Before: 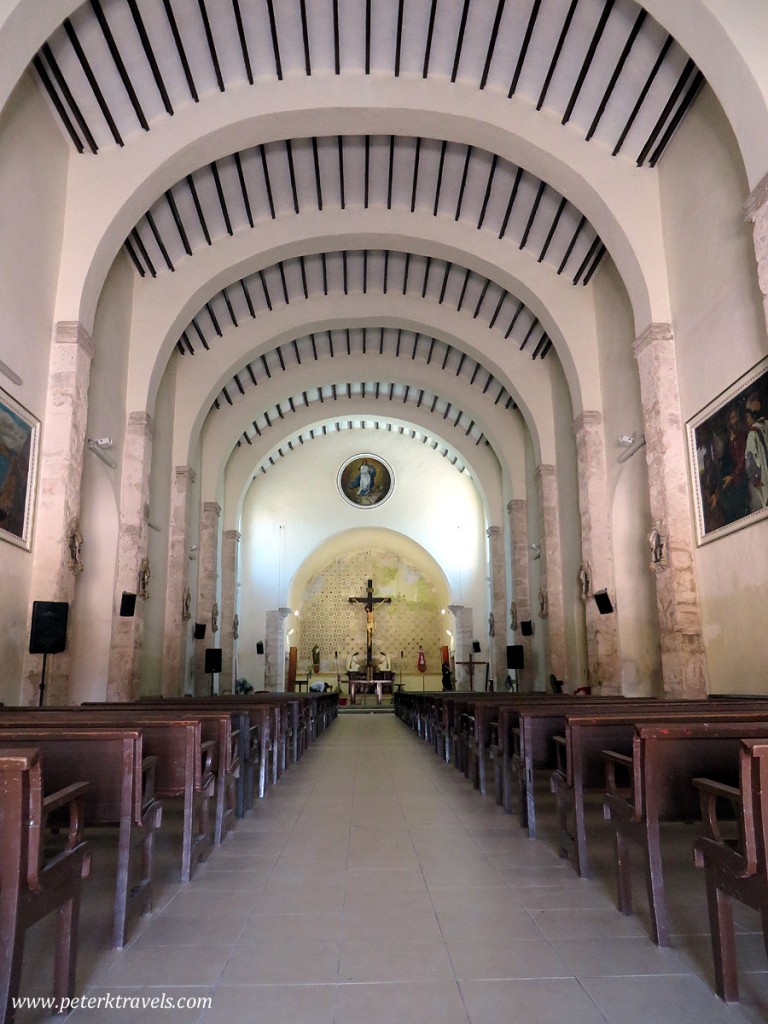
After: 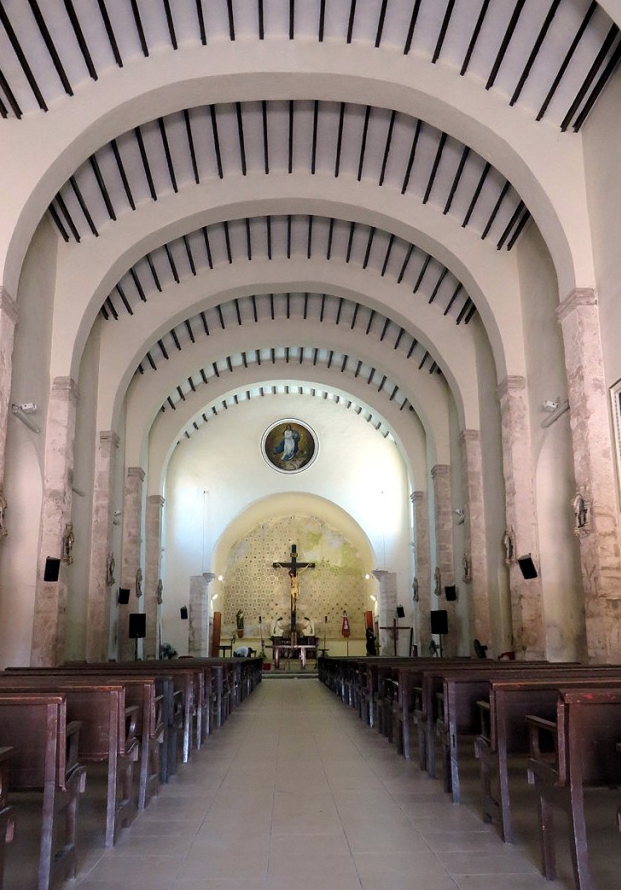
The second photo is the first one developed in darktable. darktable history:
crop: left 9.929%, top 3.475%, right 9.188%, bottom 9.529%
contrast brightness saturation: saturation -0.05
